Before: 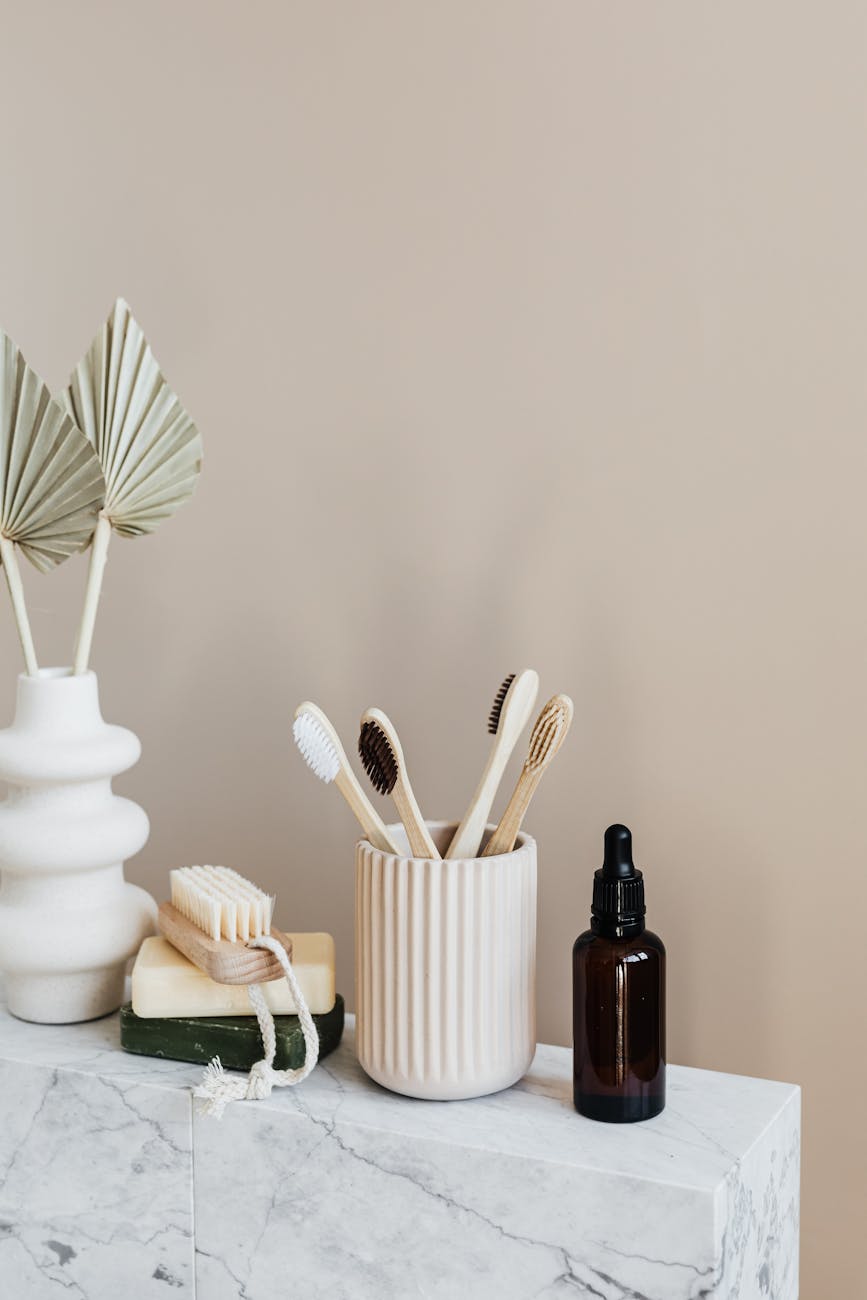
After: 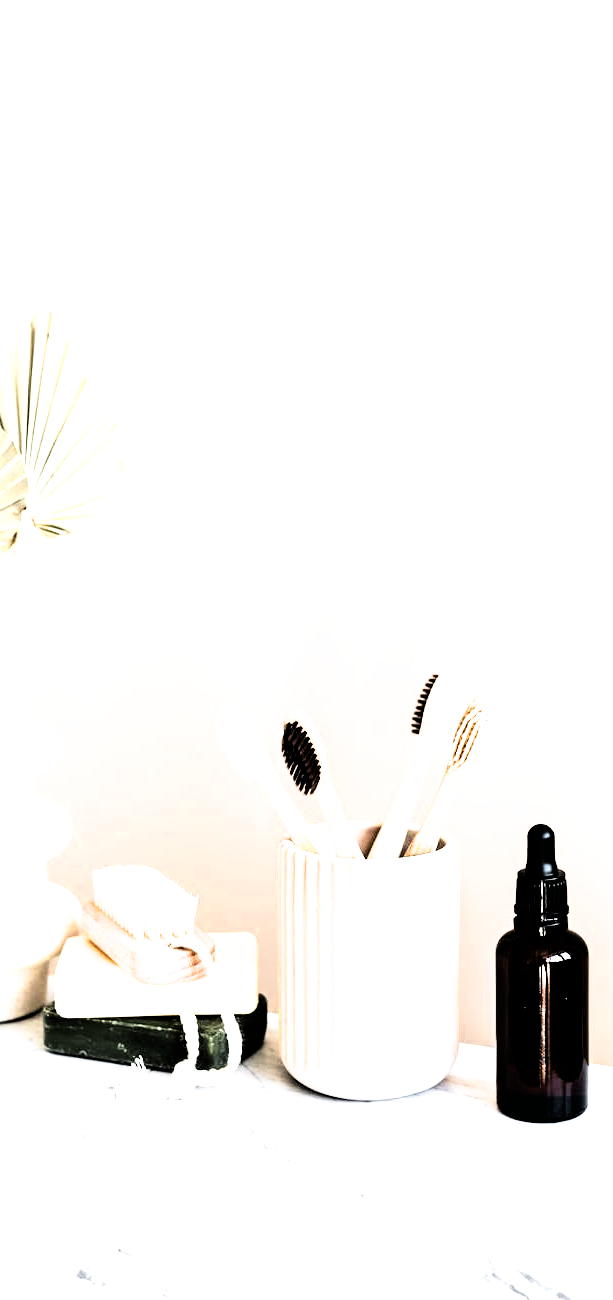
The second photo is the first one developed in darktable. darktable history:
color zones: curves: ch0 [(0.004, 0.305) (0.261, 0.623) (0.389, 0.399) (0.708, 0.571) (0.947, 0.34)]; ch1 [(0.025, 0.645) (0.229, 0.584) (0.326, 0.551) (0.484, 0.262) (0.757, 0.643)]
crop and rotate: left 8.992%, right 20.191%
tone equalizer: -8 EV -1.12 EV, -7 EV -1.02 EV, -6 EV -0.888 EV, -5 EV -0.583 EV, -3 EV 0.577 EV, -2 EV 0.856 EV, -1 EV 1 EV, +0 EV 1.08 EV, edges refinement/feathering 500, mask exposure compensation -1.57 EV, preserve details no
exposure: black level correction 0, exposure 1 EV, compensate exposure bias true, compensate highlight preservation false
filmic rgb: black relative exposure -5.09 EV, white relative exposure 3.18 EV, hardness 3.43, contrast 1.195, highlights saturation mix -49.16%
